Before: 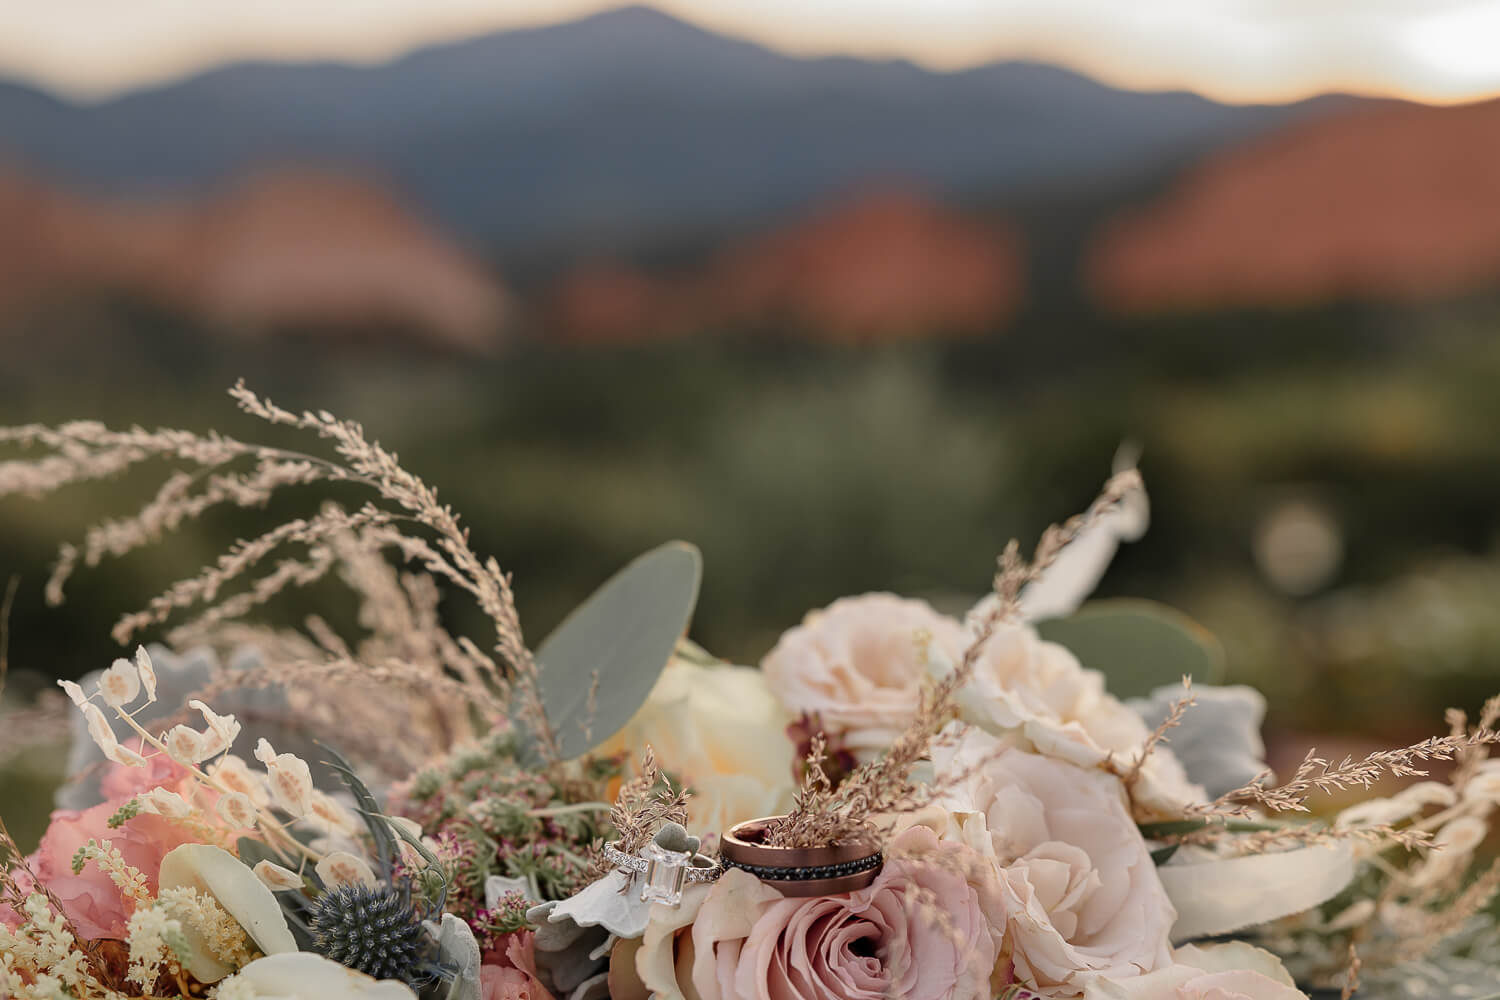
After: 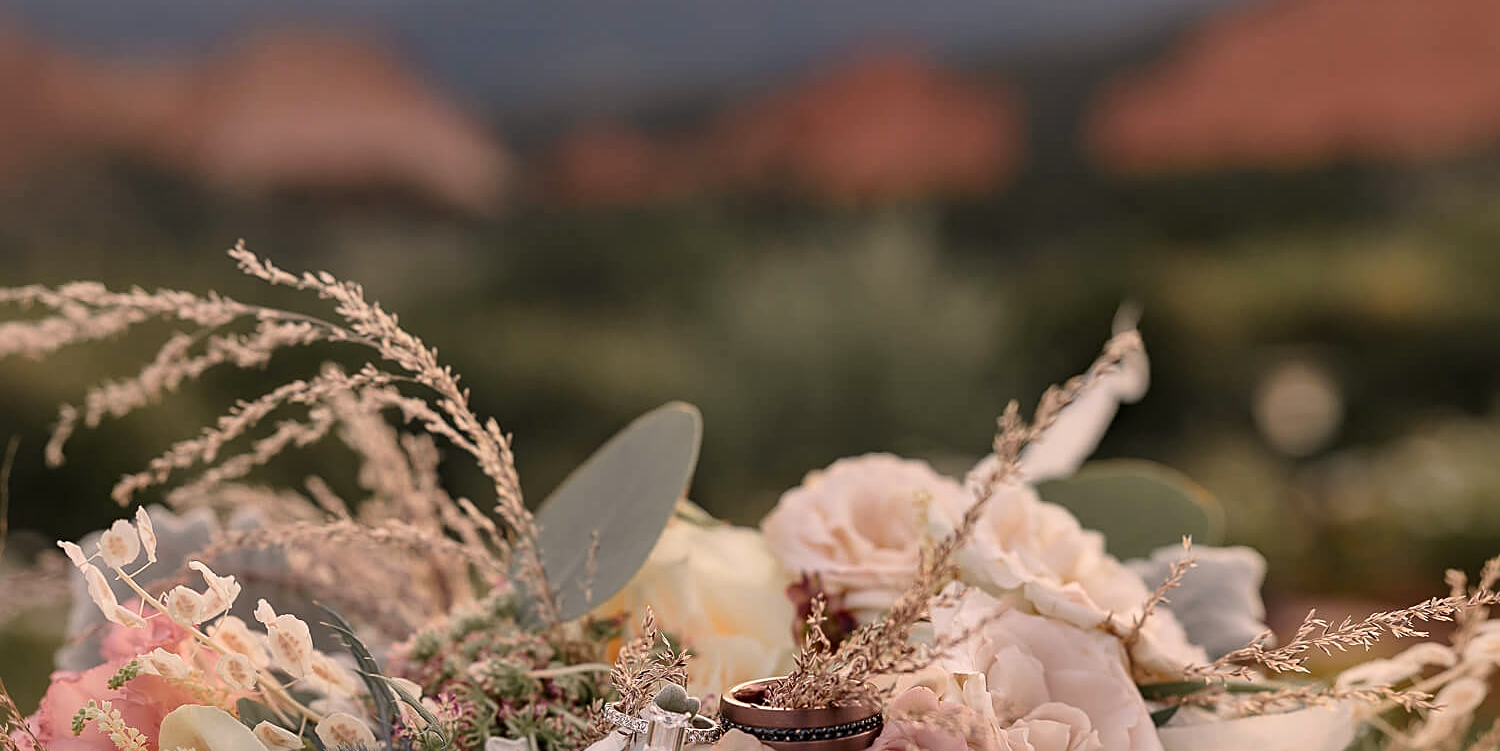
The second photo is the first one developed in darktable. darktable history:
sharpen: radius 1.93
crop: top 13.947%, bottom 10.922%
local contrast: mode bilateral grid, contrast 21, coarseness 50, detail 119%, midtone range 0.2
color correction: highlights a* 7.77, highlights b* 3.89
